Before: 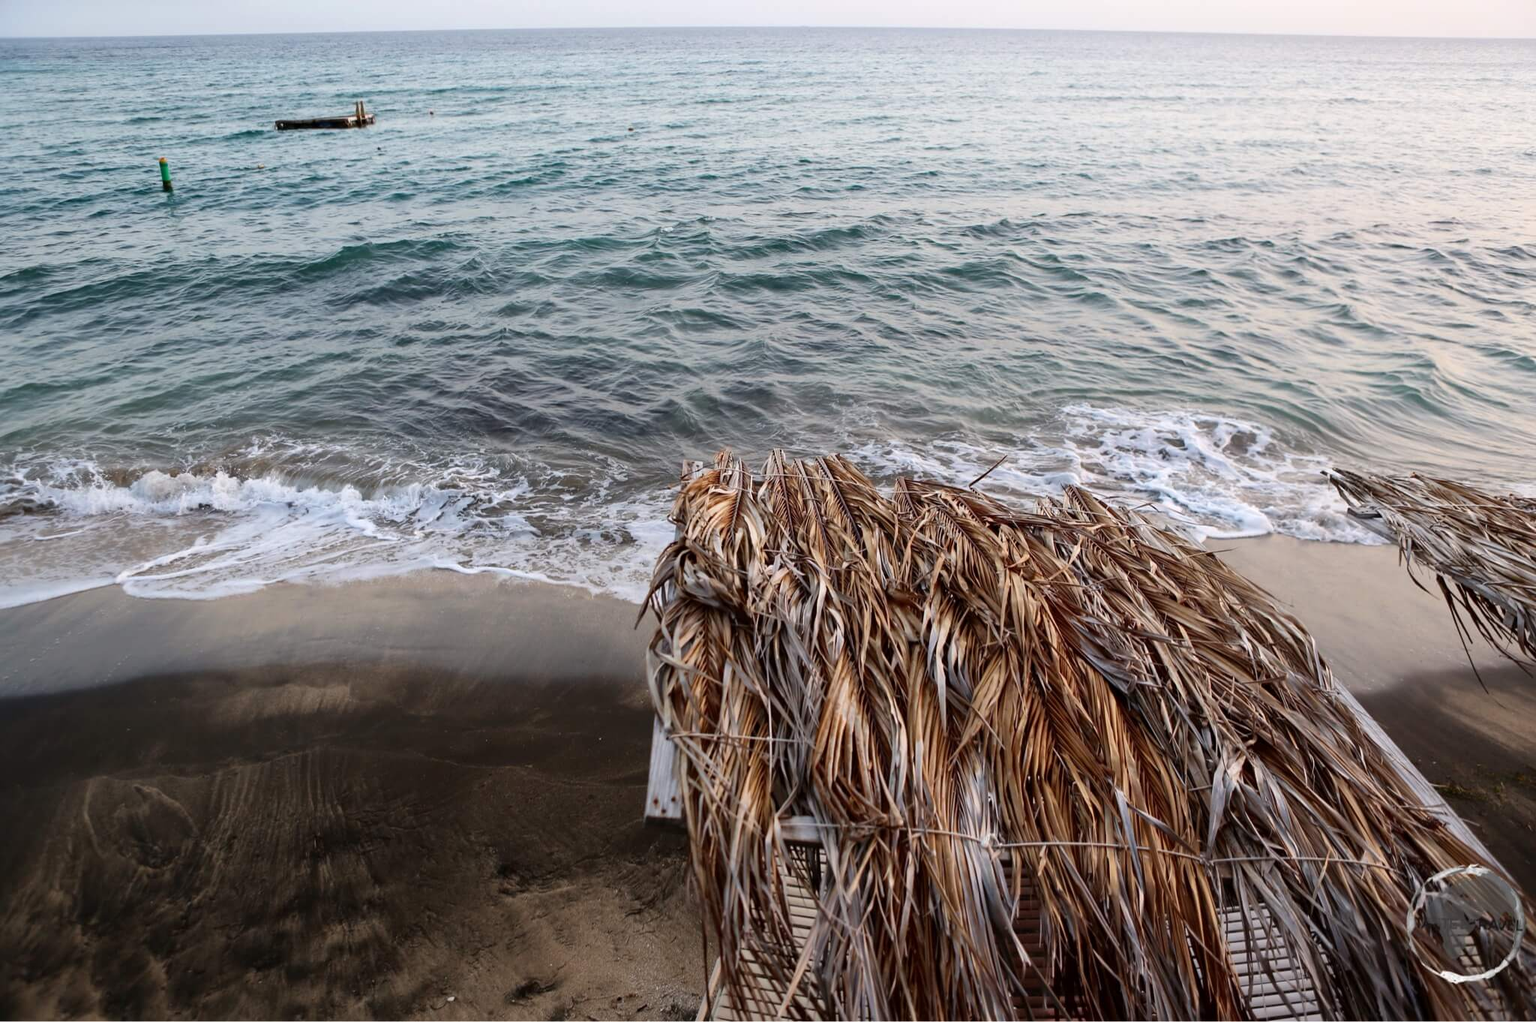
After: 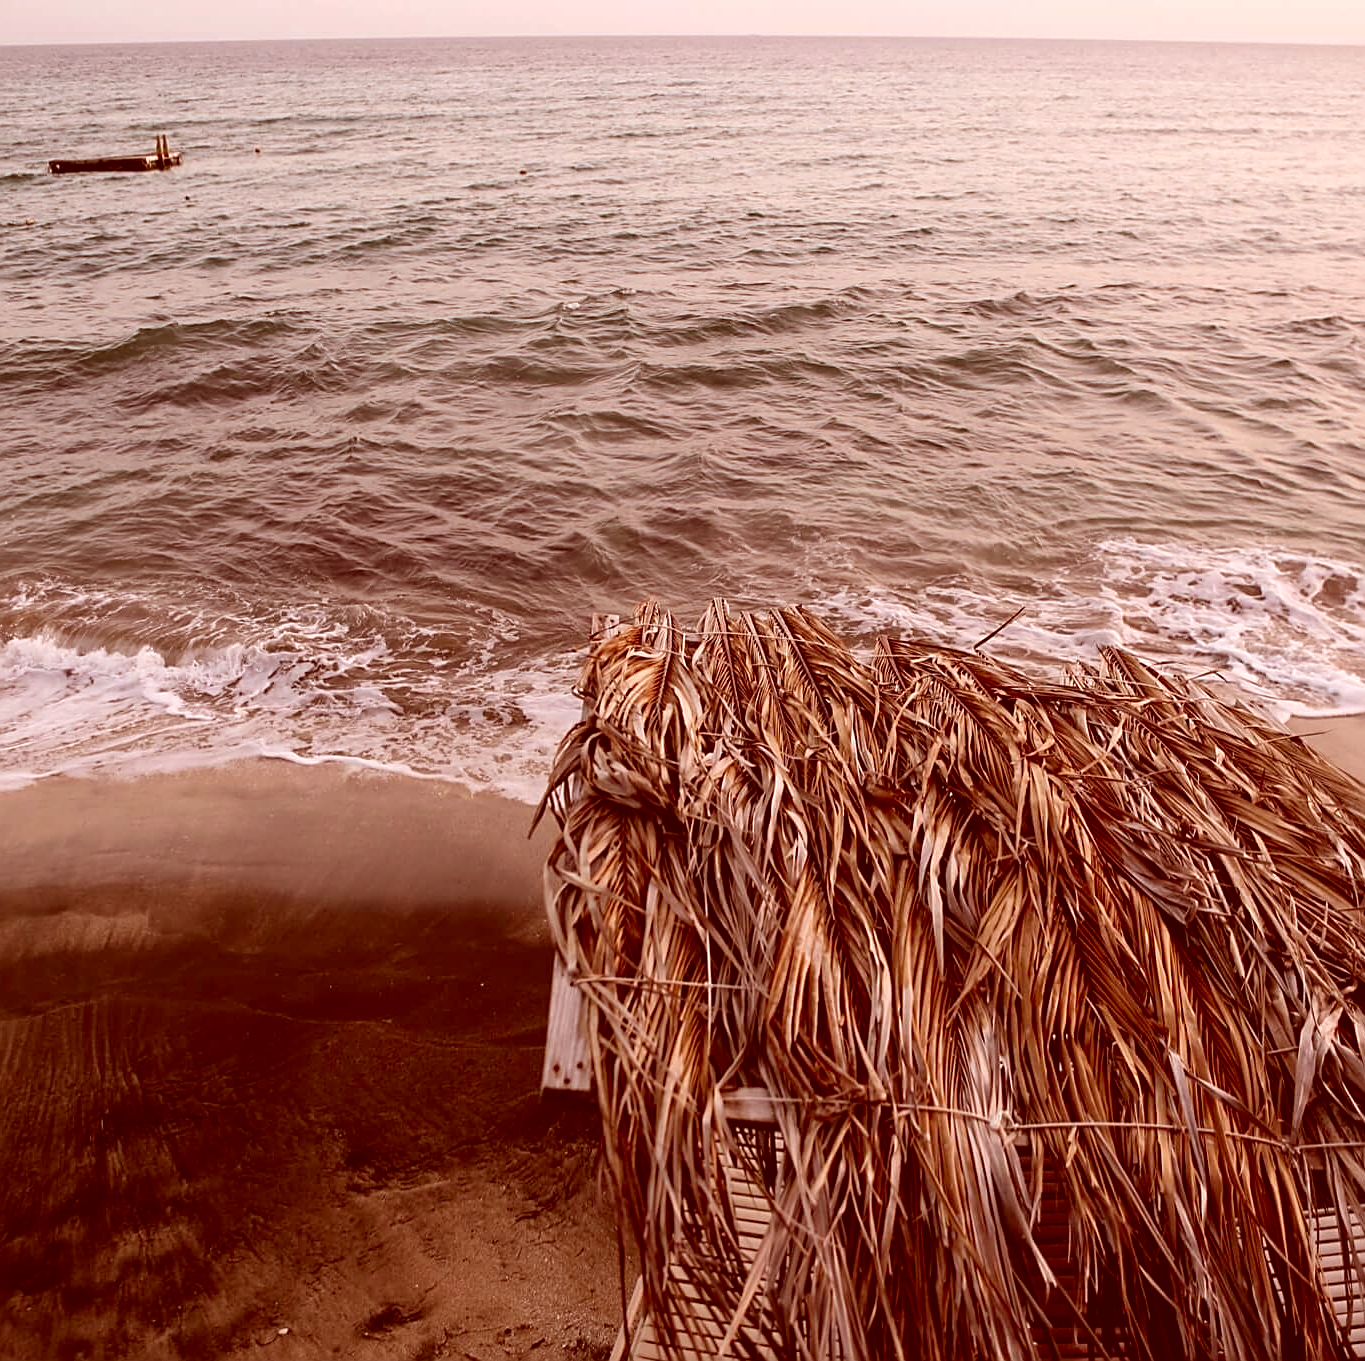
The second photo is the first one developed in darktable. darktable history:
color correction: highlights a* 9.03, highlights b* 8.71, shadows a* 40, shadows b* 40, saturation 0.8
crop and rotate: left 15.546%, right 17.787%
sharpen: on, module defaults
